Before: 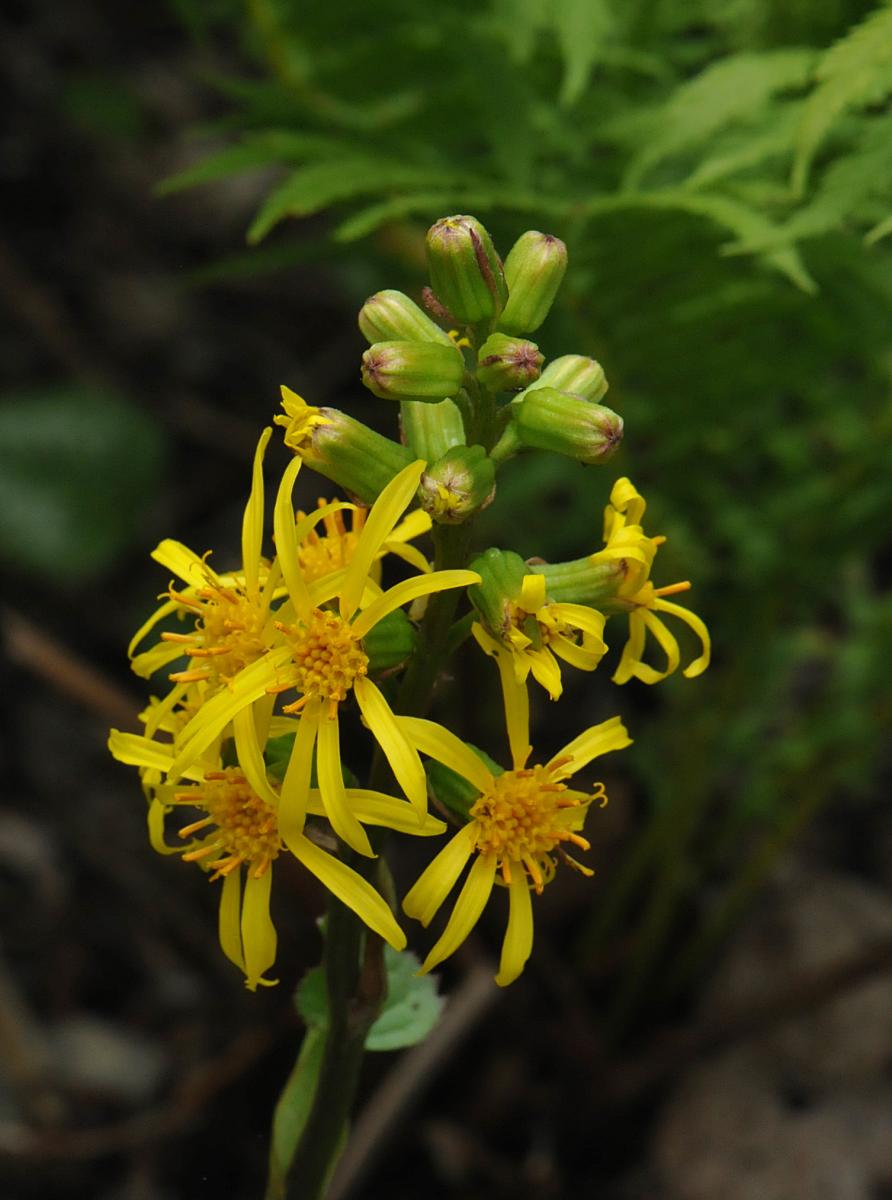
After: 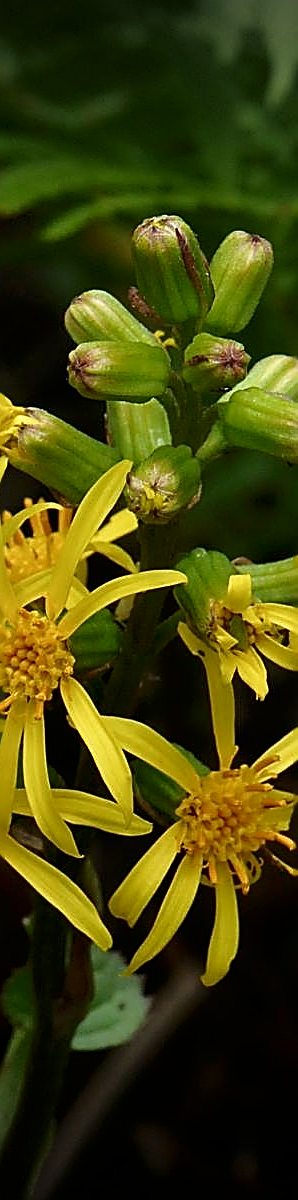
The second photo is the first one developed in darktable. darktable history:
vignetting: fall-off start 99.96%, width/height ratio 1.304
shadows and highlights: shadows -61.09, white point adjustment -5.23, highlights 59.74
crop: left 33.052%, right 33.479%
tone equalizer: -8 EV -0.582 EV, edges refinement/feathering 500, mask exposure compensation -1.57 EV, preserve details no
color correction: highlights a* -0.104, highlights b* 0.084
sharpen: radius 1.689, amount 1.302
